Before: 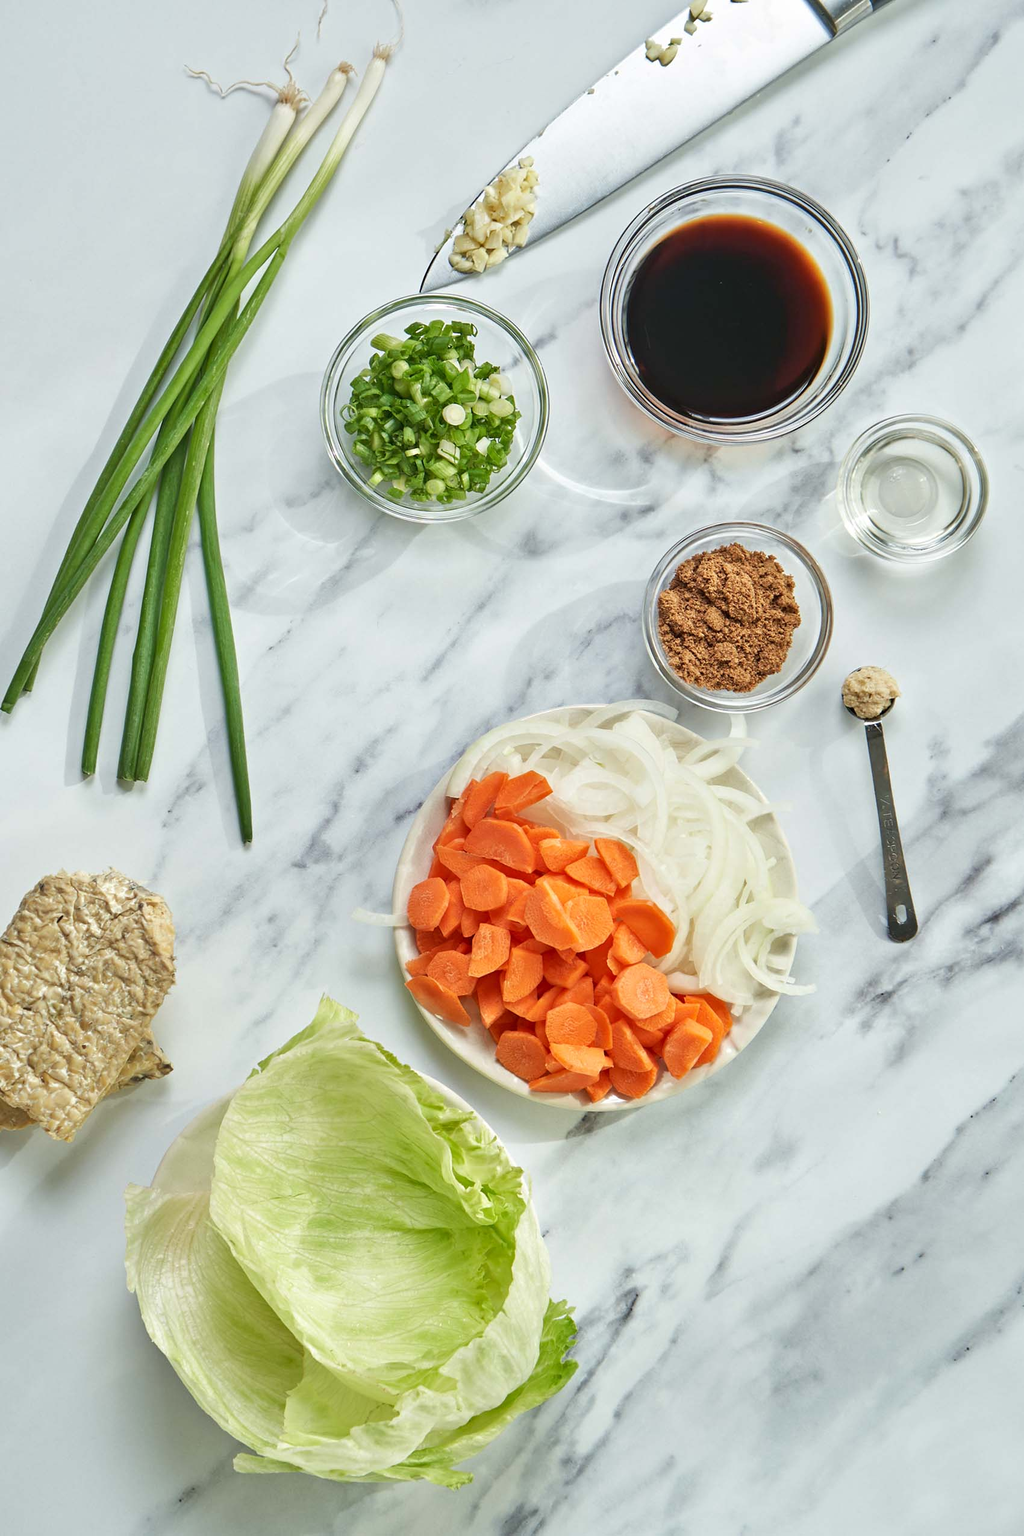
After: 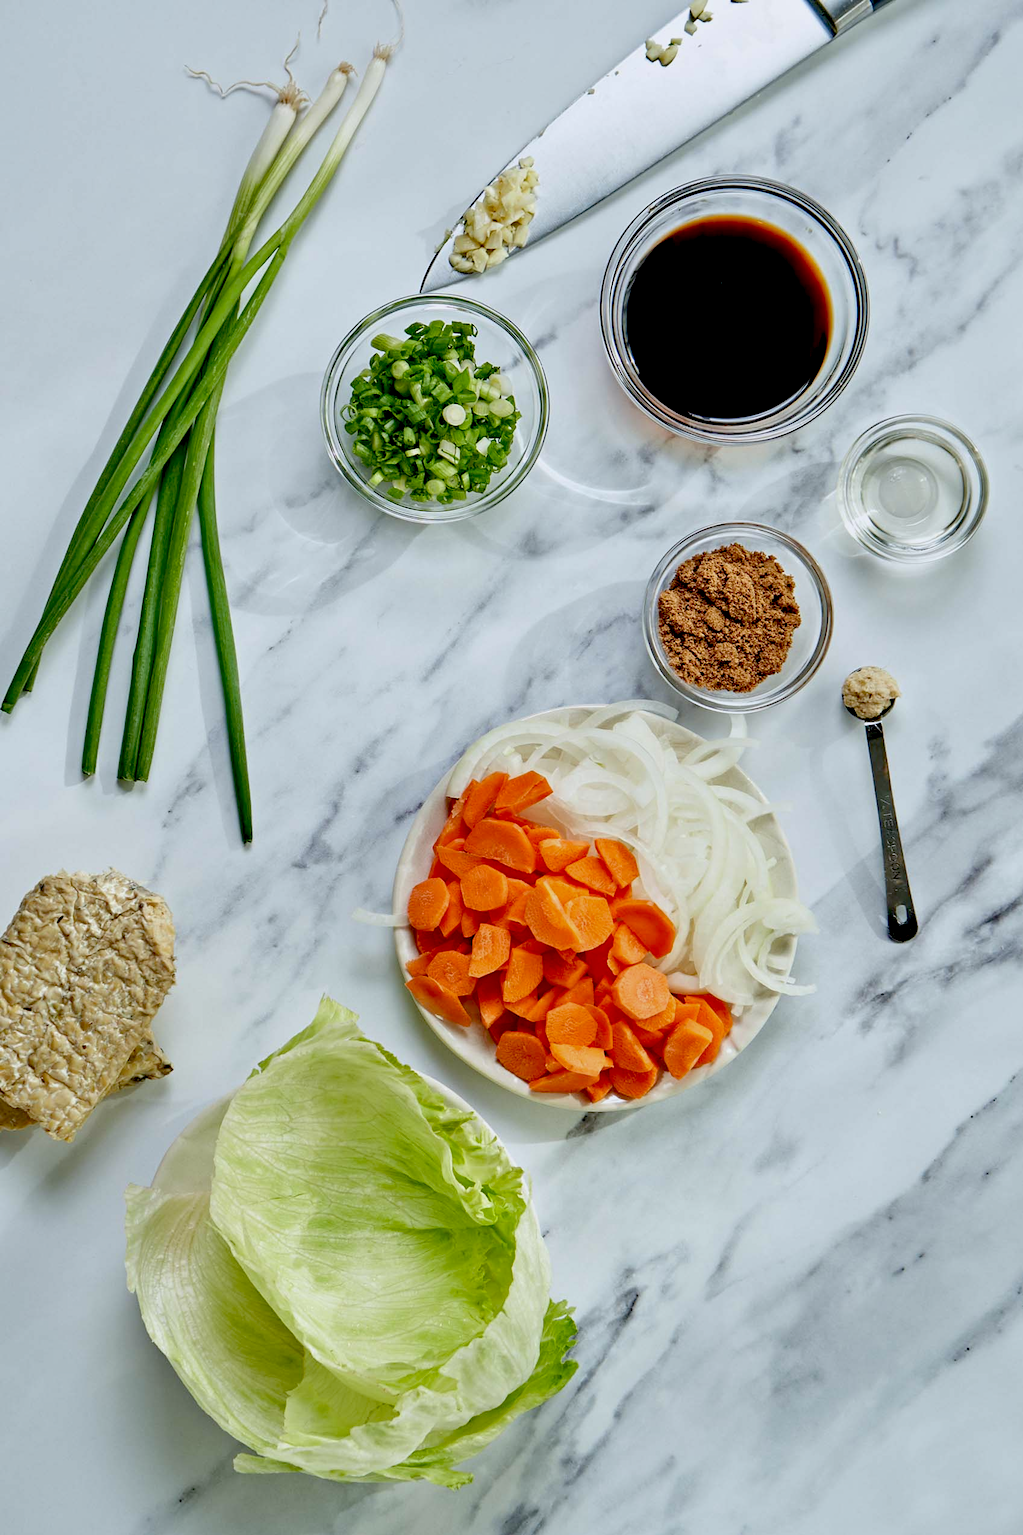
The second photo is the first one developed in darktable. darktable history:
exposure: black level correction 0.046, exposure -0.228 EV, compensate highlight preservation false
white balance: red 0.983, blue 1.036
